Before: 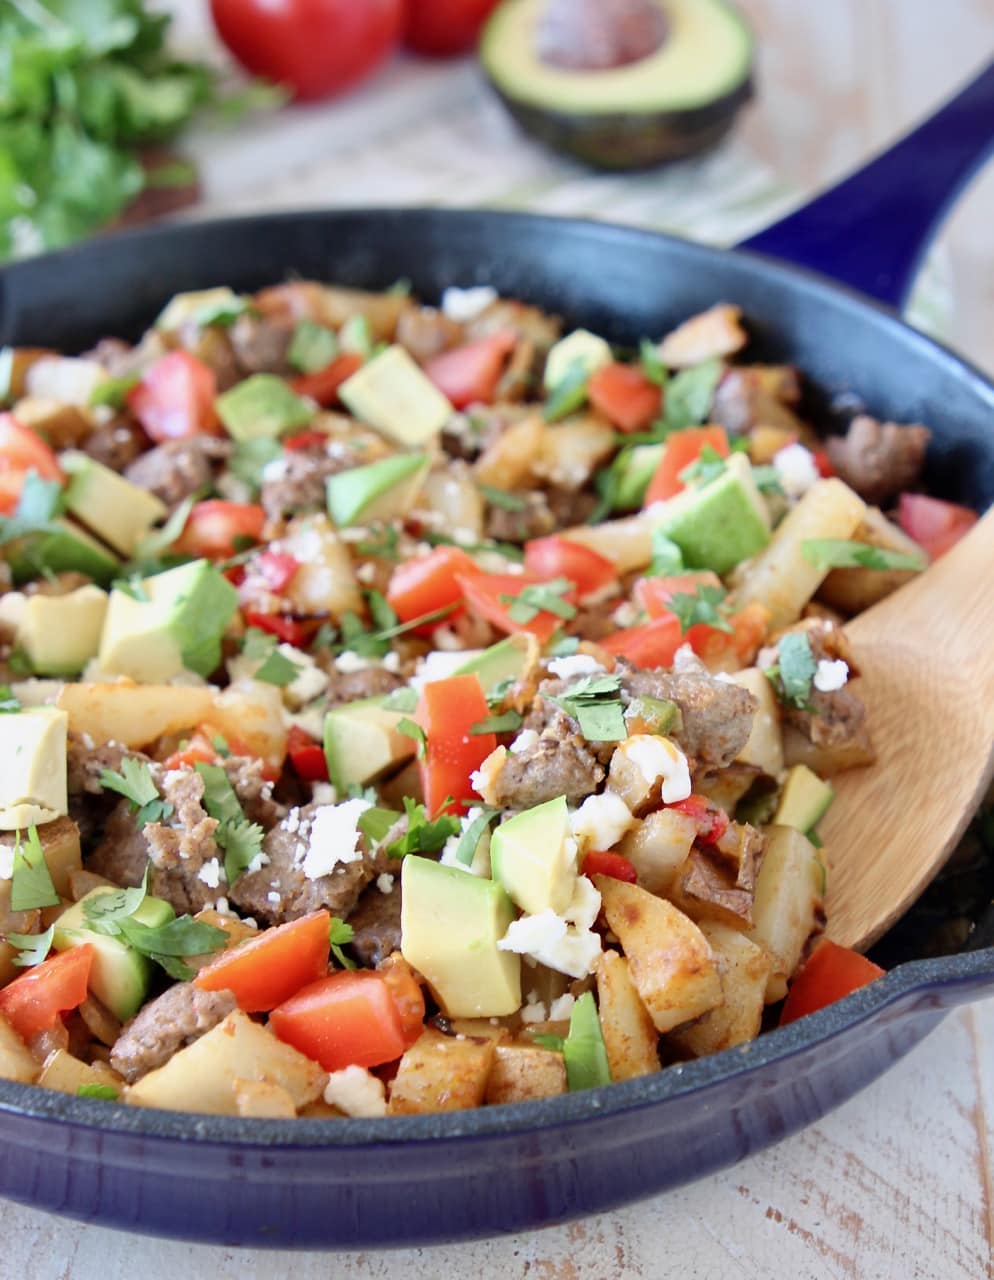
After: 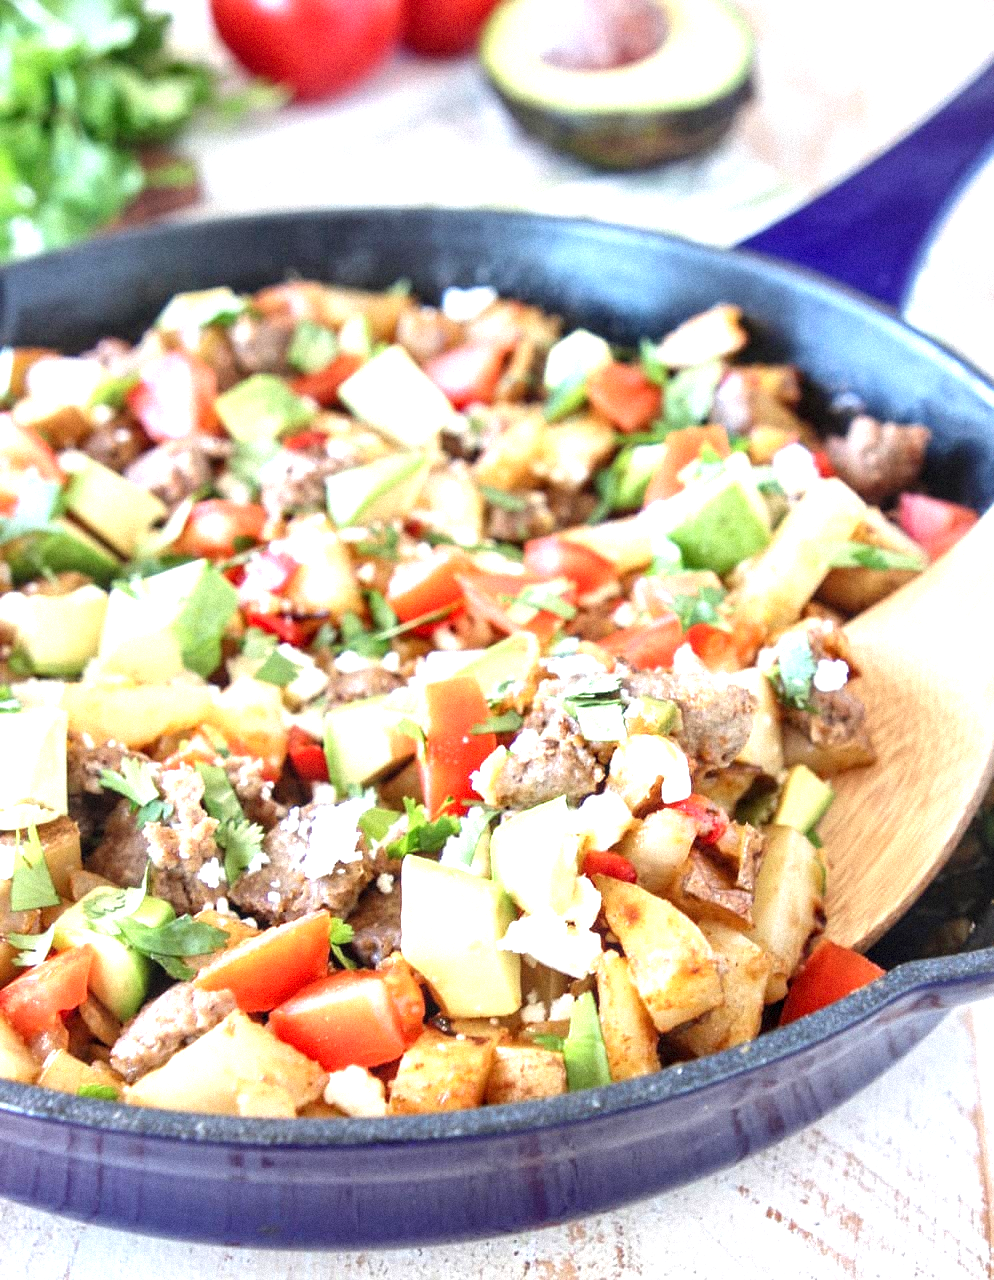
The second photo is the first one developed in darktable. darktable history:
grain: mid-tones bias 0%
exposure: black level correction 0, exposure 1.1 EV, compensate exposure bias true, compensate highlight preservation false
local contrast: on, module defaults
